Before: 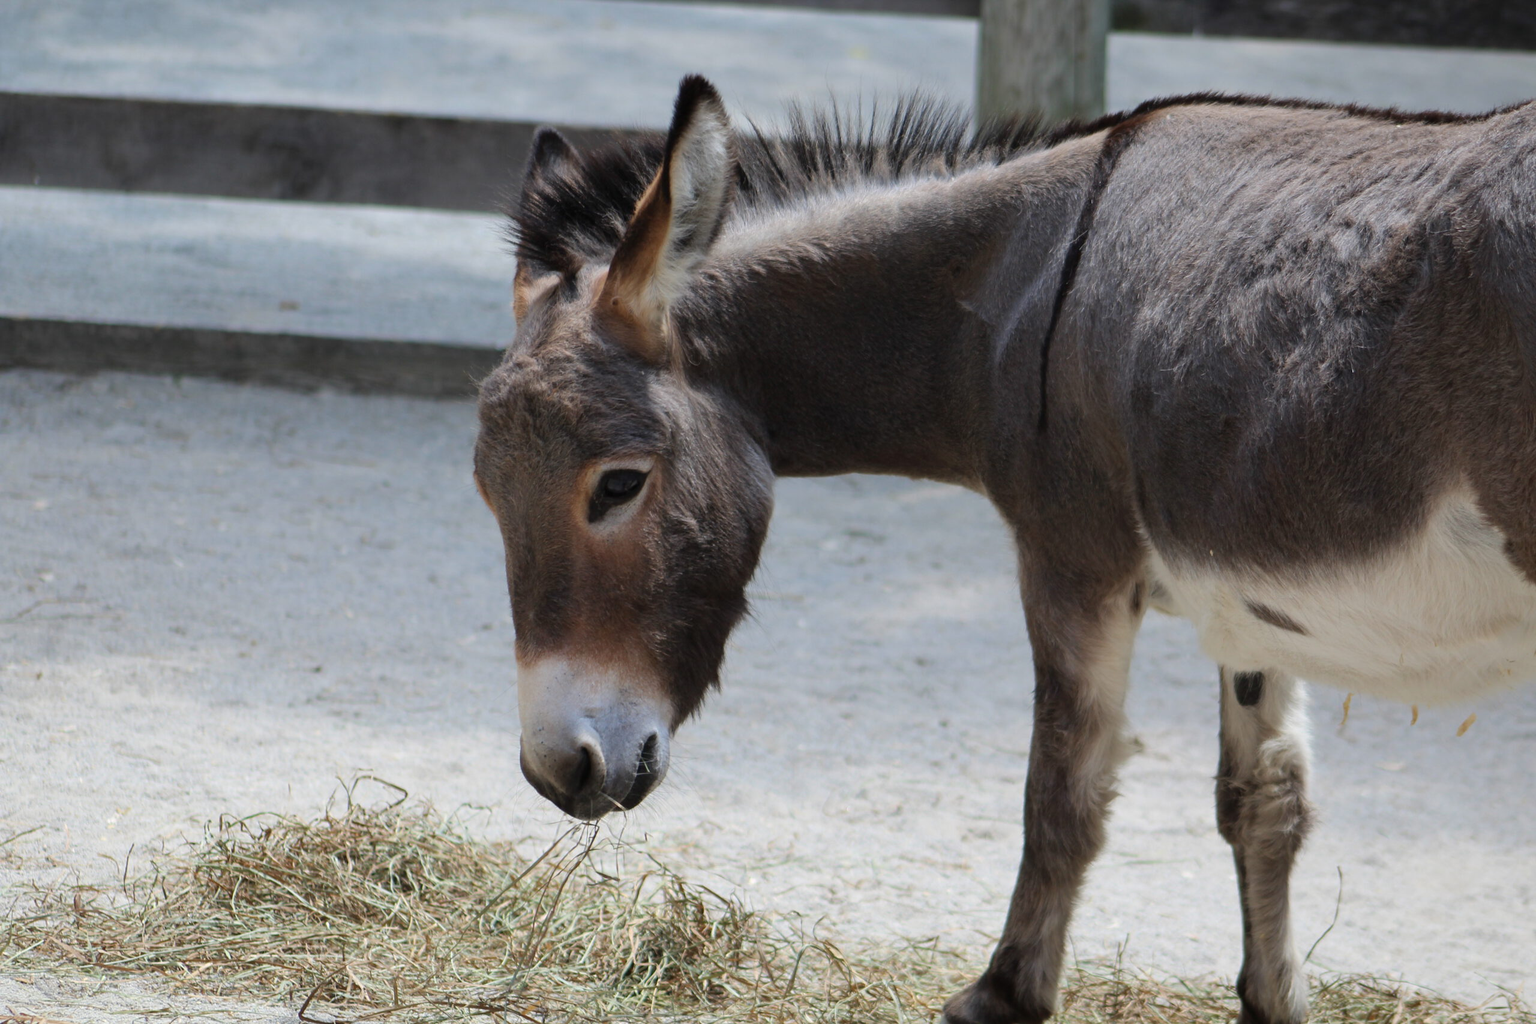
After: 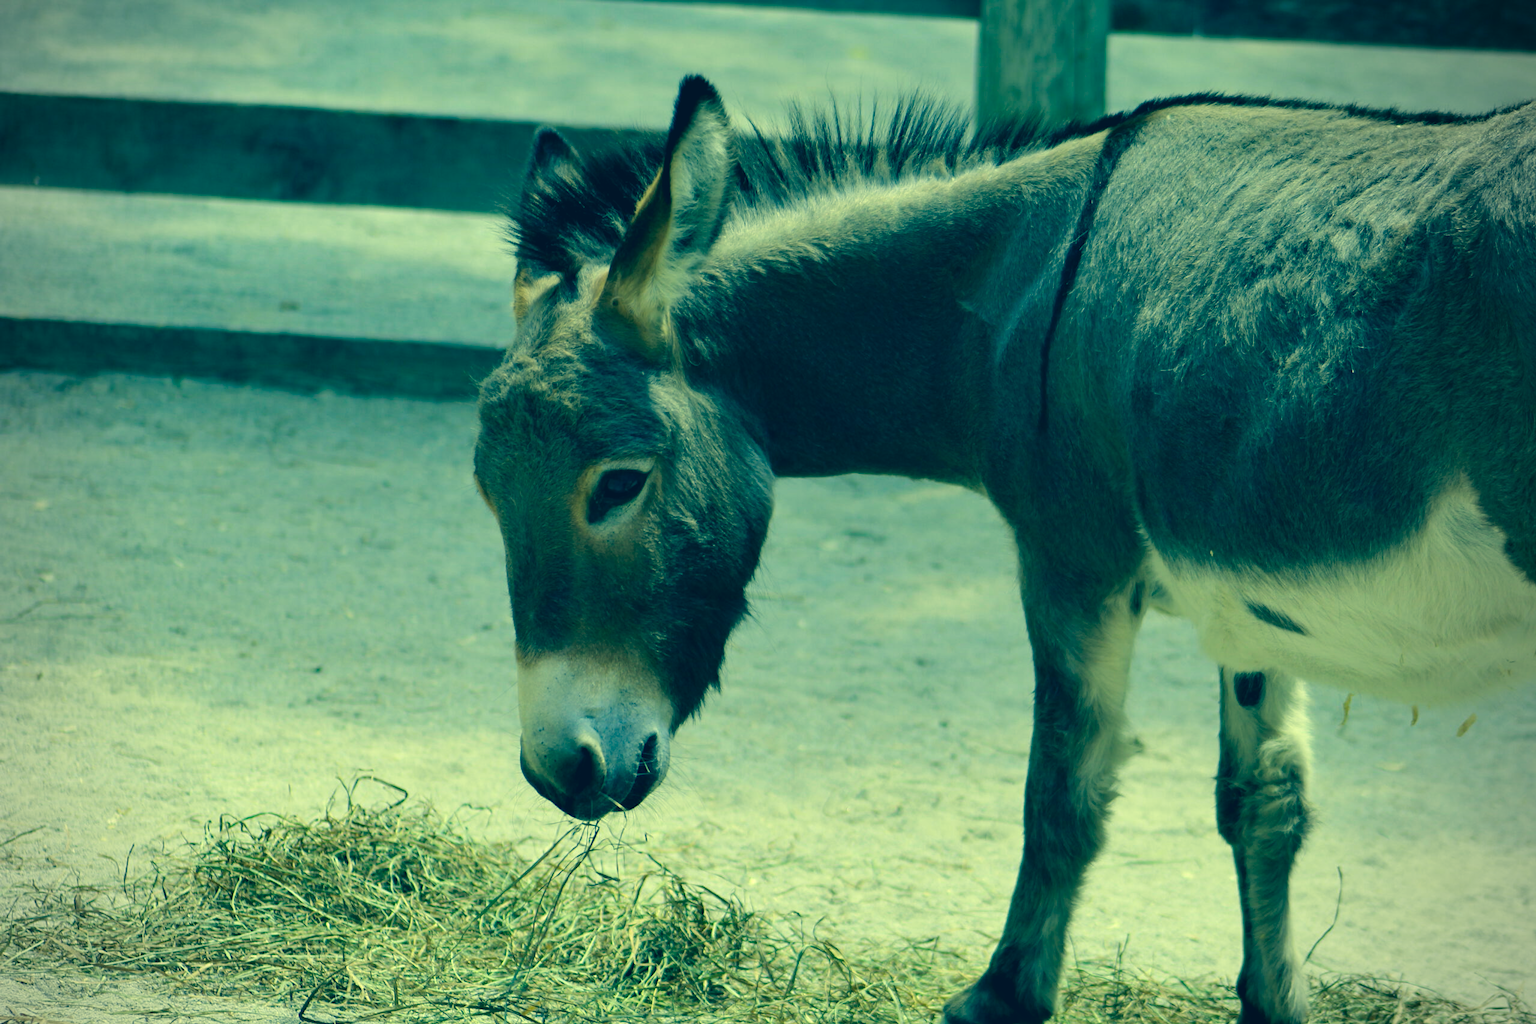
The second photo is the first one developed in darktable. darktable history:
color correction: highlights a* -15.58, highlights b* 40, shadows a* -40, shadows b* -26.18
contrast equalizer: octaves 7, y [[0.6 ×6], [0.55 ×6], [0 ×6], [0 ×6], [0 ×6]], mix 0.35
vignetting: fall-off radius 60.92%
color balance: mode lift, gamma, gain (sRGB)
